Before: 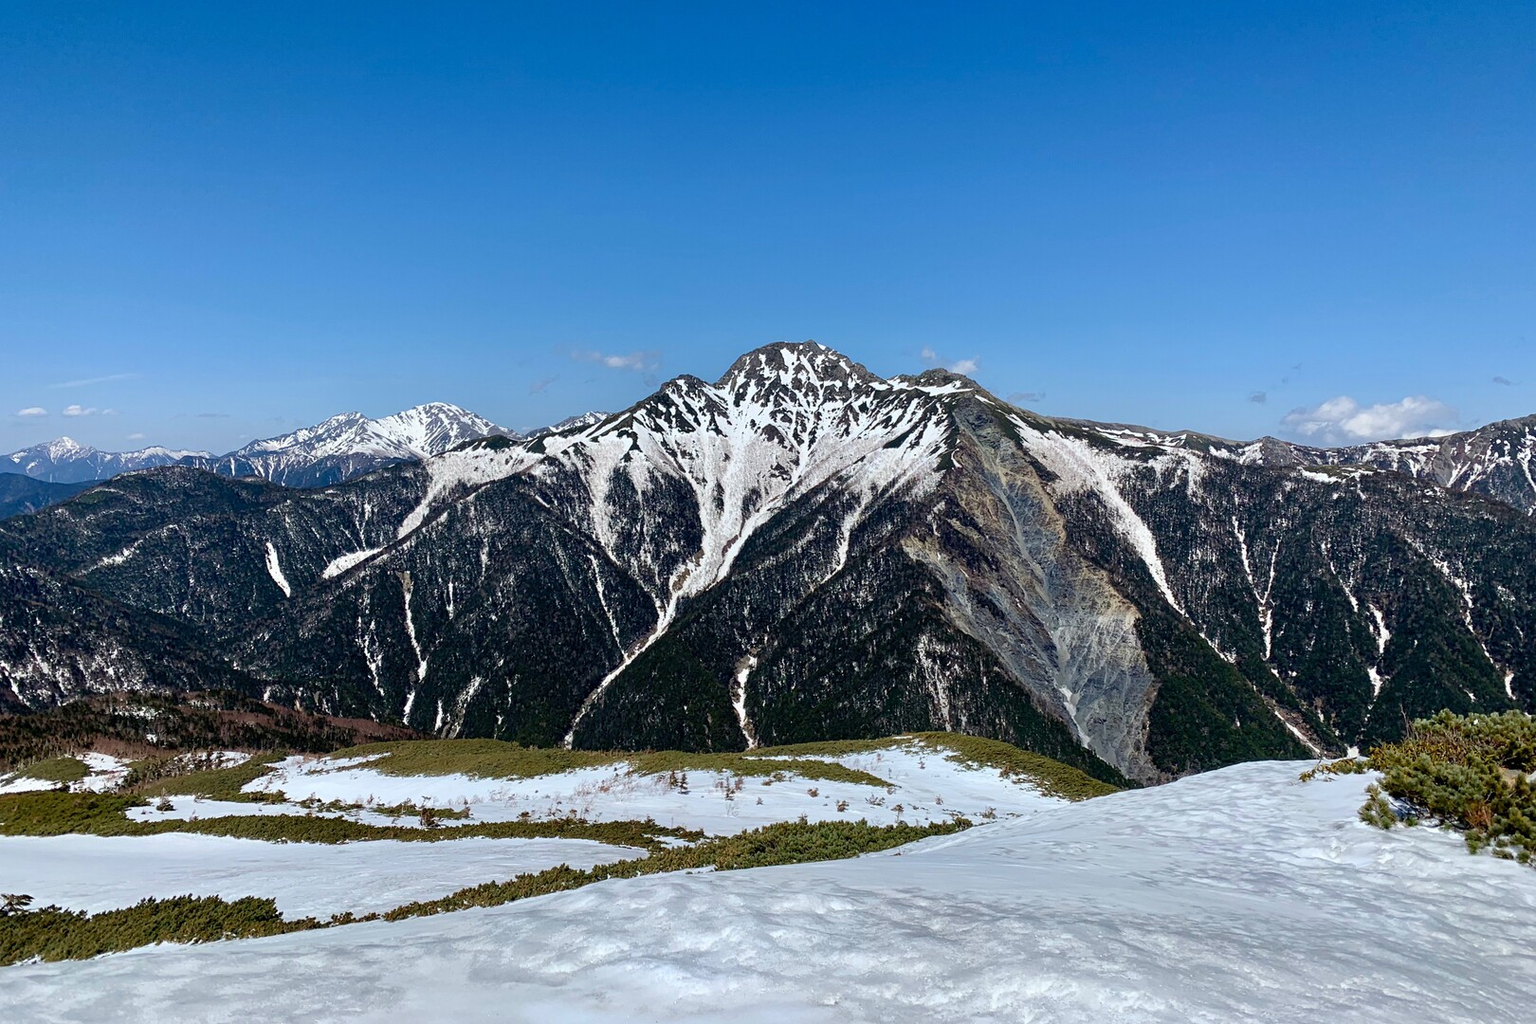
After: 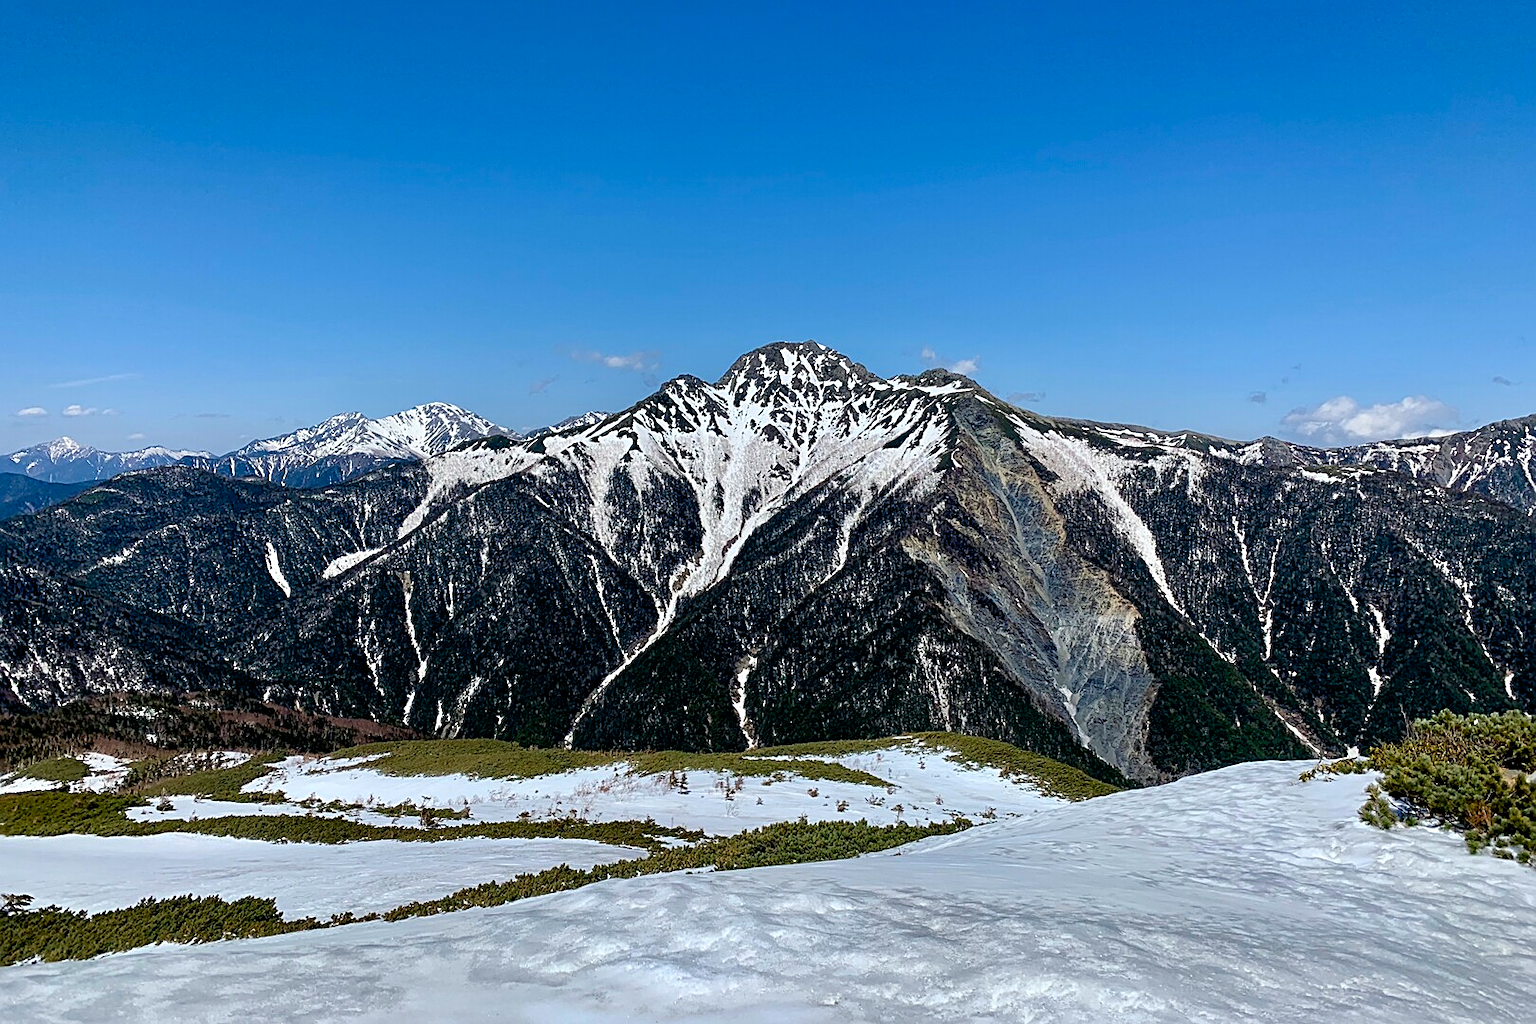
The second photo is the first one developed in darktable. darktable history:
sharpen: on, module defaults
shadows and highlights: radius 265.08, soften with gaussian
color balance rgb: shadows lift › chroma 2.028%, shadows lift › hue 216.29°, global offset › luminance -0.496%, perceptual saturation grading › global saturation 0.39%, global vibrance 20%
